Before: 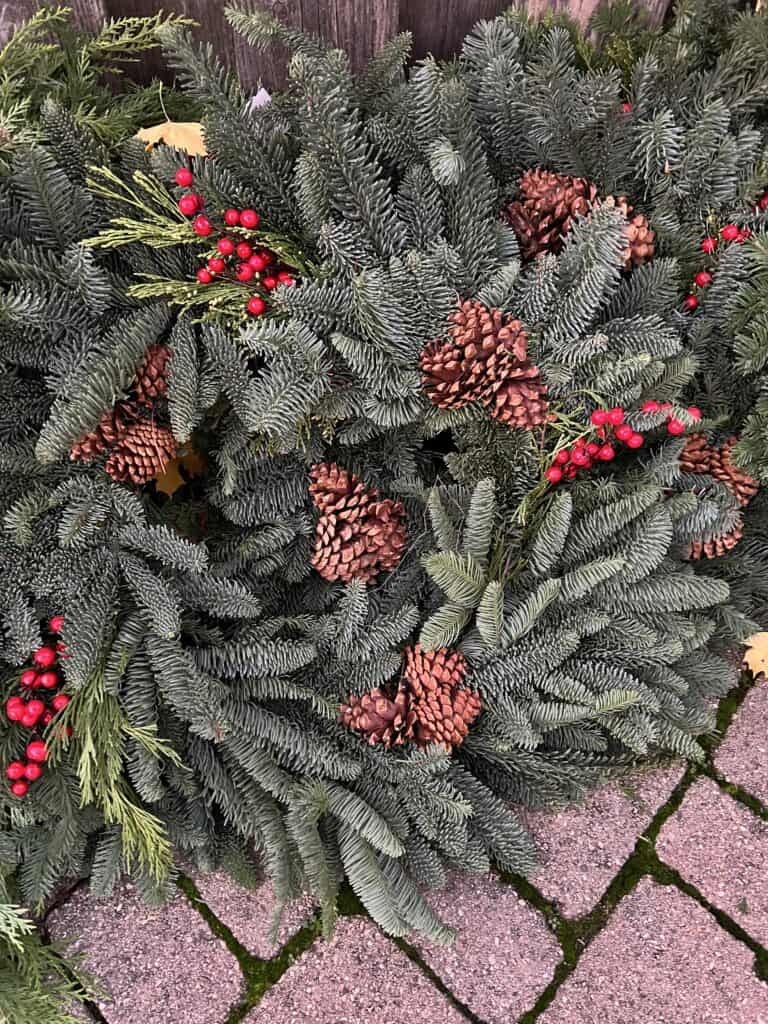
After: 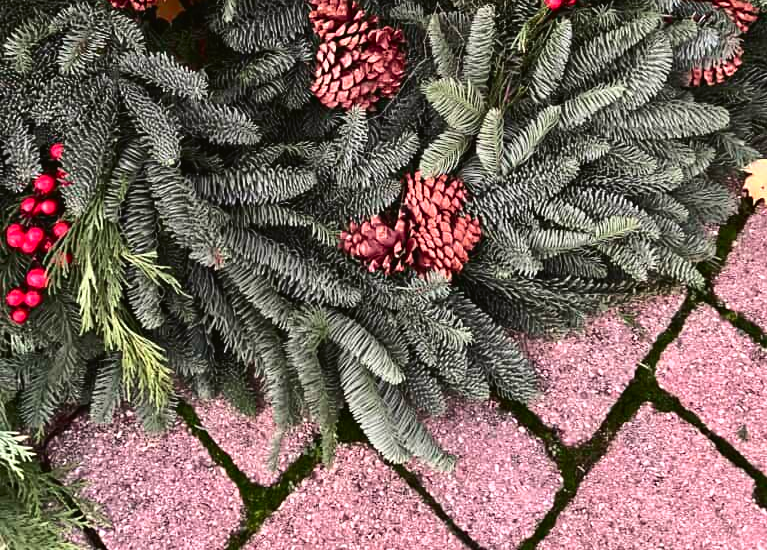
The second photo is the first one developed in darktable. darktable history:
crop and rotate: top 46.237%
tone curve: curves: ch0 [(0, 0.021) (0.059, 0.053) (0.212, 0.18) (0.337, 0.304) (0.495, 0.505) (0.725, 0.731) (0.89, 0.919) (1, 1)]; ch1 [(0, 0) (0.094, 0.081) (0.311, 0.282) (0.421, 0.417) (0.479, 0.475) (0.54, 0.55) (0.615, 0.65) (0.683, 0.688) (1, 1)]; ch2 [(0, 0) (0.257, 0.217) (0.44, 0.431) (0.498, 0.507) (0.603, 0.598) (1, 1)], color space Lab, independent channels, preserve colors none
tone equalizer: -8 EV -0.417 EV, -7 EV -0.389 EV, -6 EV -0.333 EV, -5 EV -0.222 EV, -3 EV 0.222 EV, -2 EV 0.333 EV, -1 EV 0.389 EV, +0 EV 0.417 EV, edges refinement/feathering 500, mask exposure compensation -1.57 EV, preserve details no
